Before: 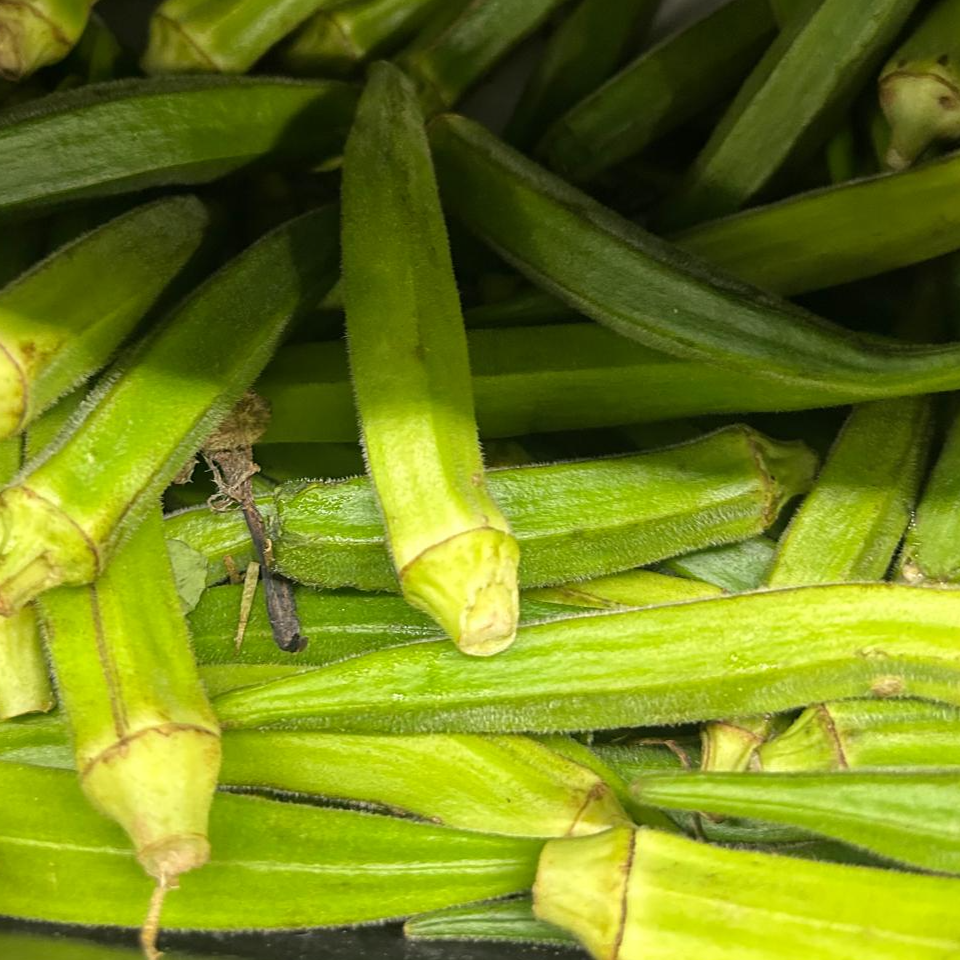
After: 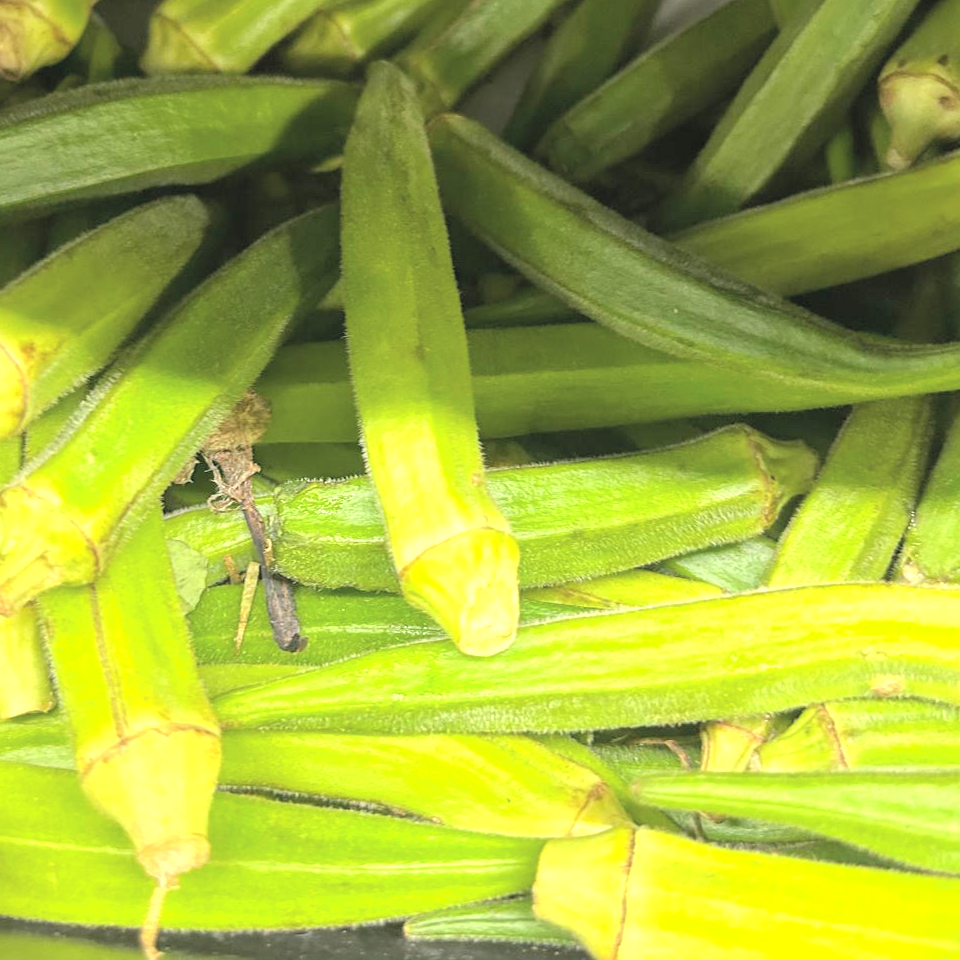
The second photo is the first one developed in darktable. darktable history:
contrast brightness saturation: brightness 0.28
exposure: black level correction 0, exposure 0.7 EV, compensate exposure bias true, compensate highlight preservation false
